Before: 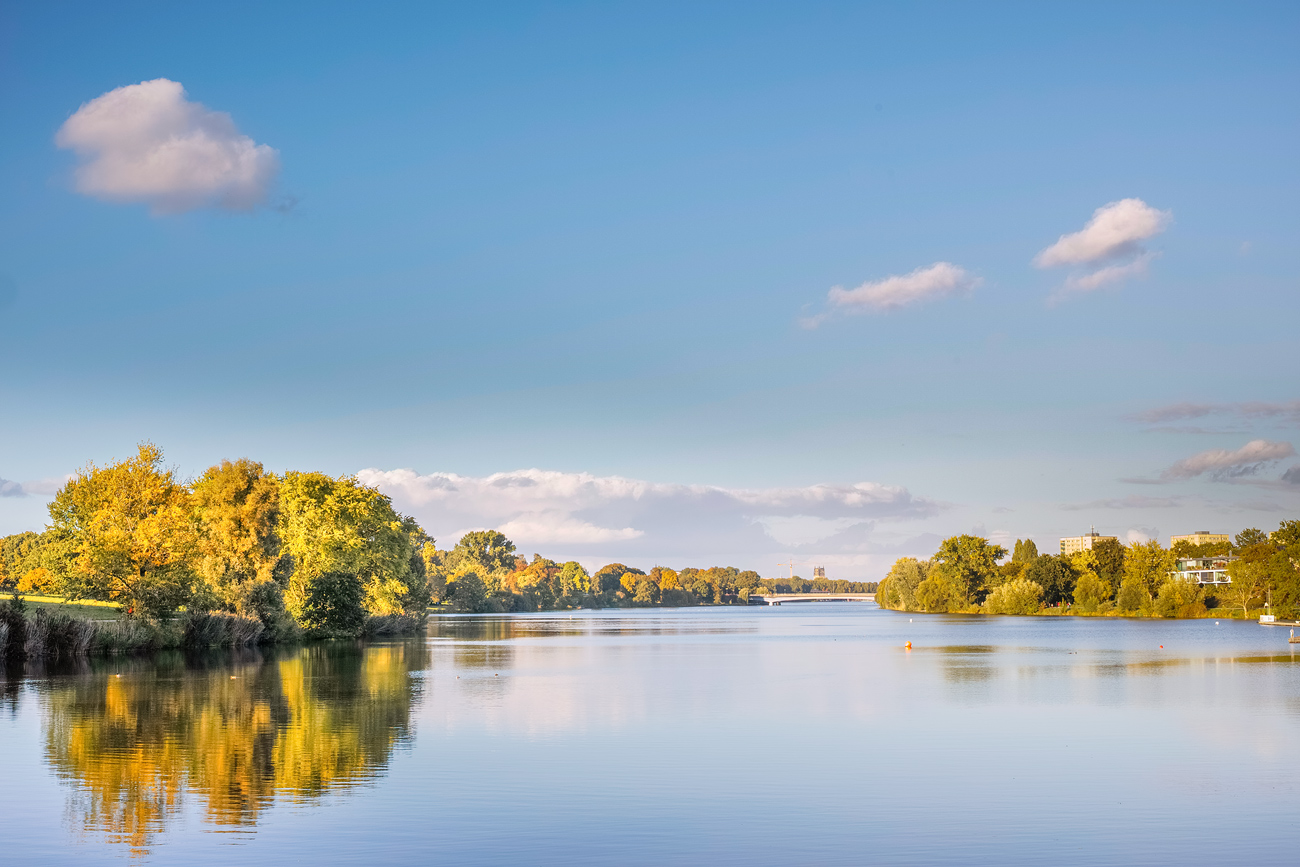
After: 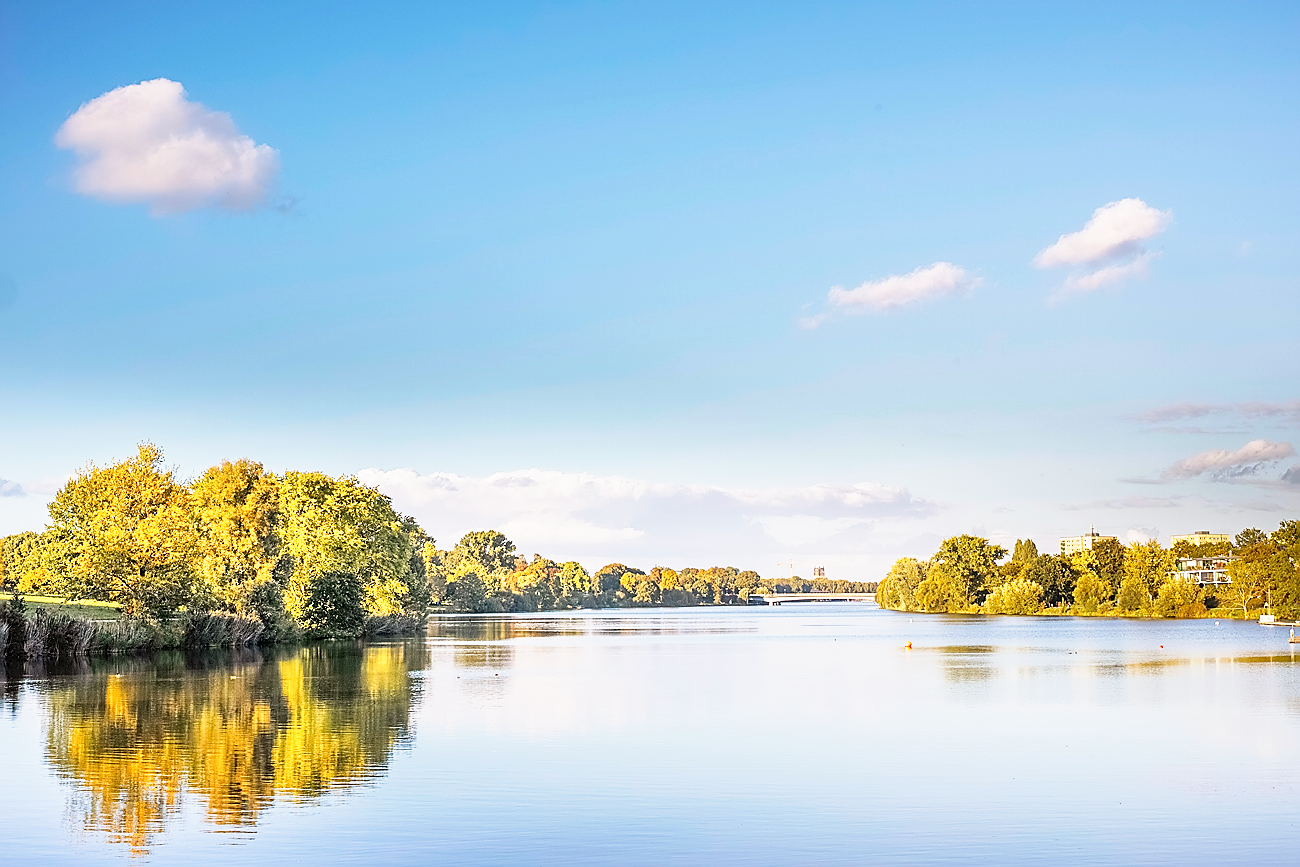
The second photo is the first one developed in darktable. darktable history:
sharpen: radius 1.415, amount 1.248, threshold 0.631
base curve: curves: ch0 [(0, 0) (0.557, 0.834) (1, 1)], preserve colors none
